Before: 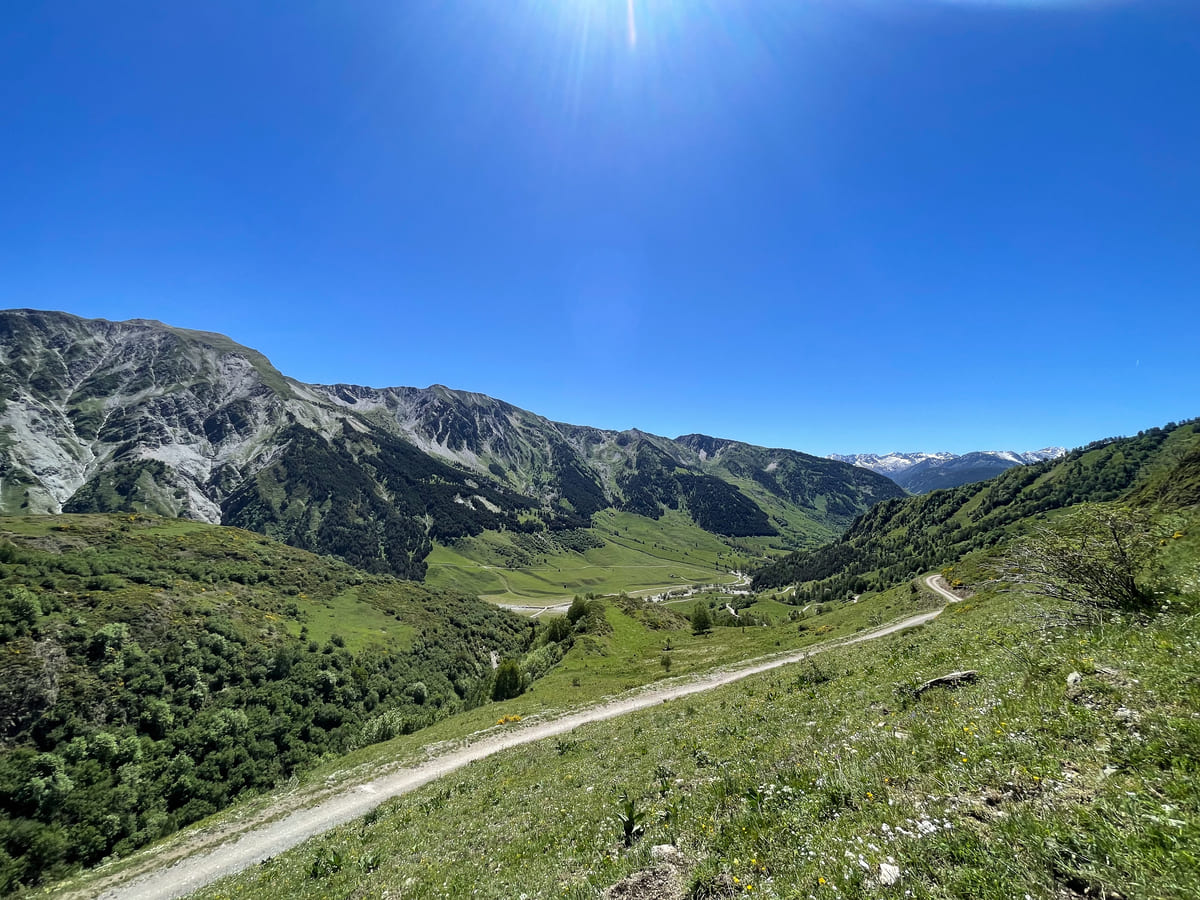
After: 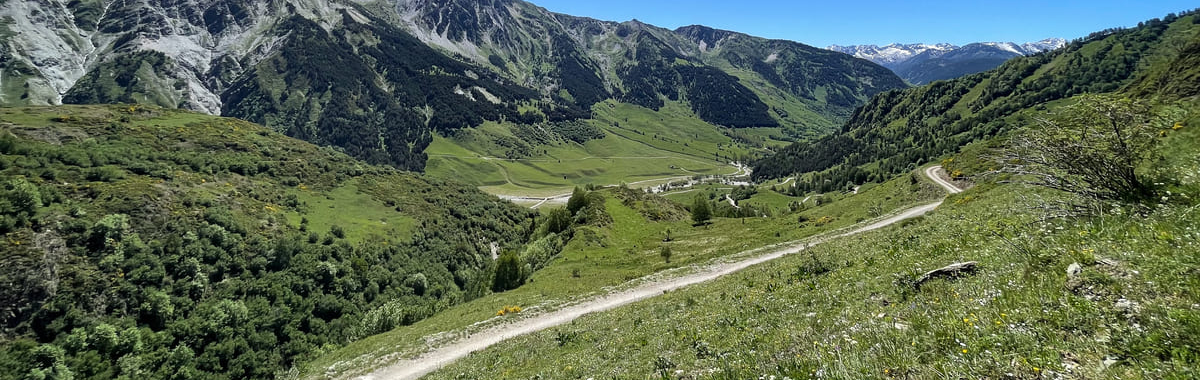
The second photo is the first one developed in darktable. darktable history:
crop: top 45.5%, bottom 12.224%
